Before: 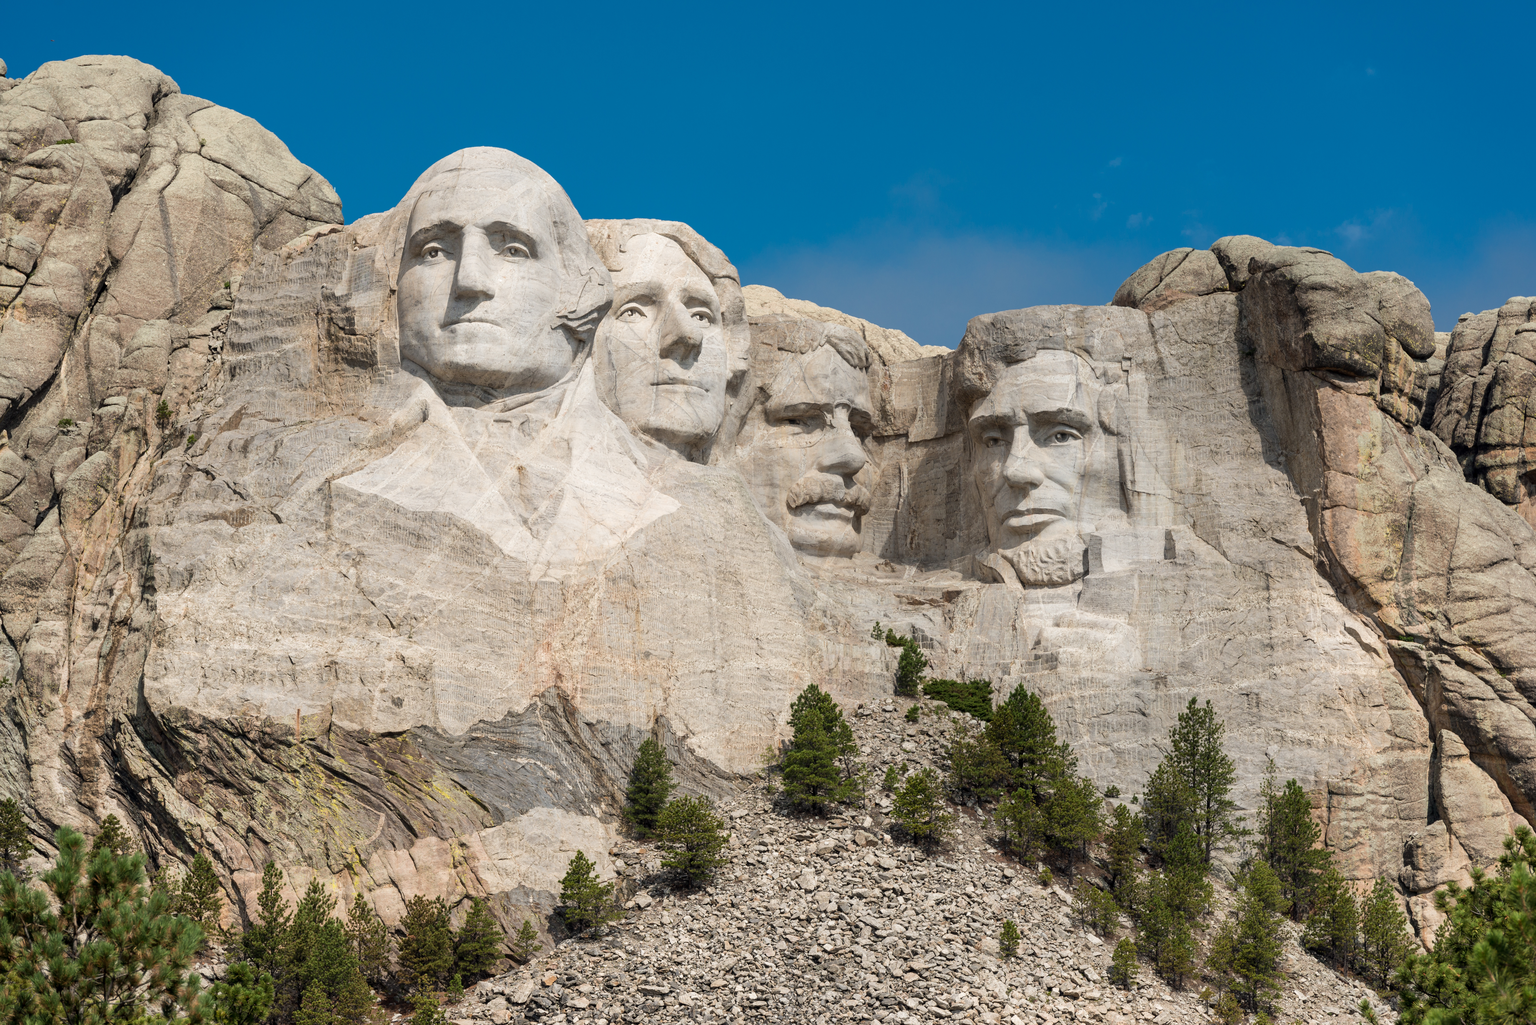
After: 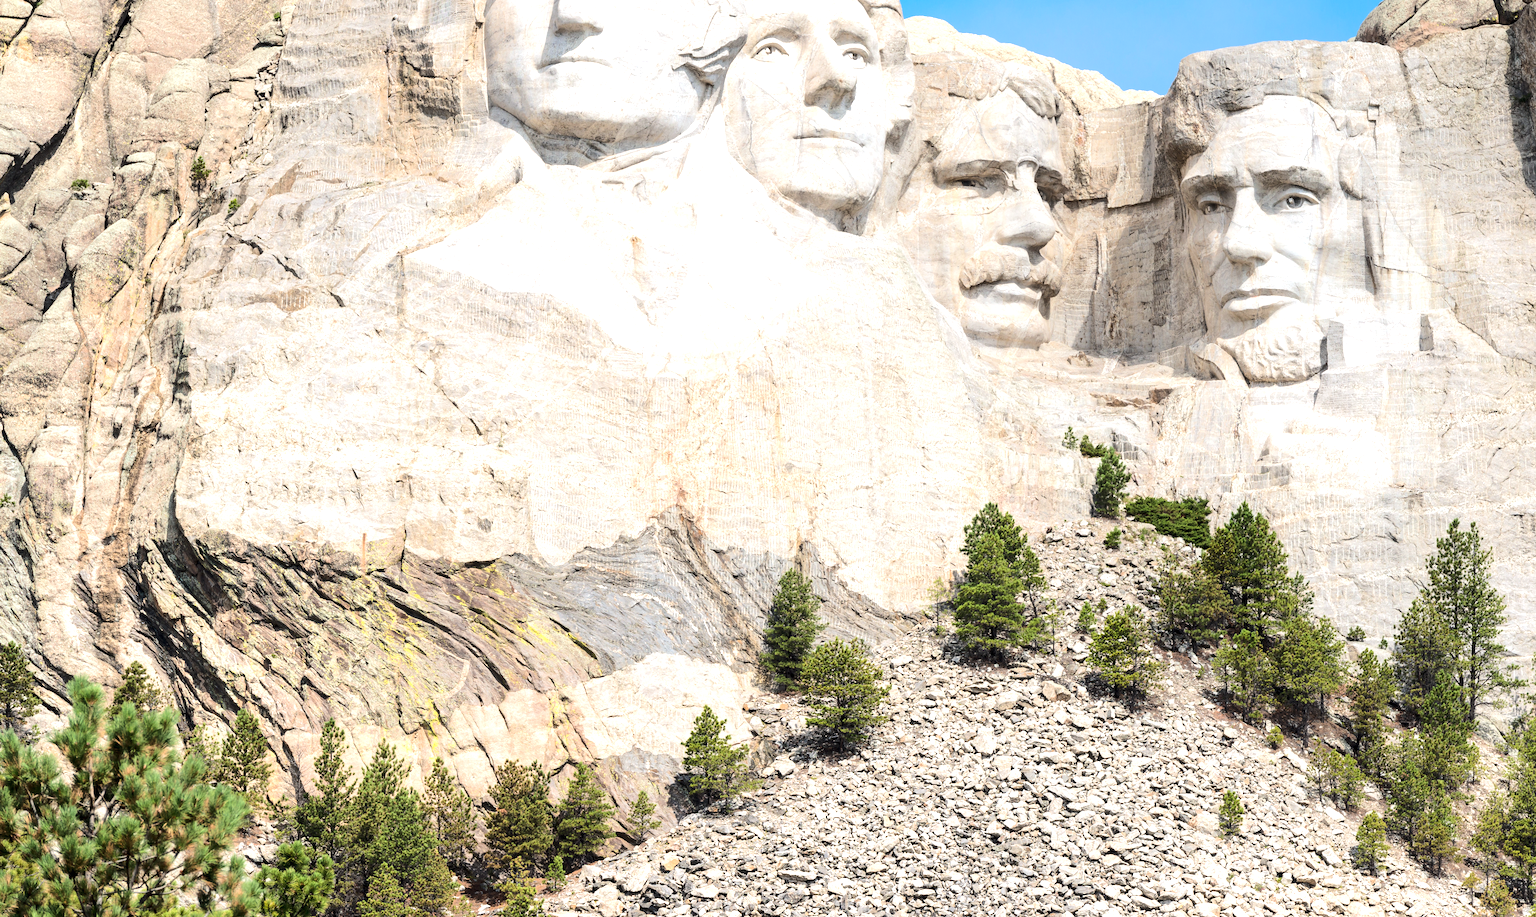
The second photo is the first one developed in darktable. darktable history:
crop: top 26.531%, right 17.959%
rgb curve: curves: ch0 [(0, 0) (0.284, 0.292) (0.505, 0.644) (1, 1)]; ch1 [(0, 0) (0.284, 0.292) (0.505, 0.644) (1, 1)]; ch2 [(0, 0) (0.284, 0.292) (0.505, 0.644) (1, 1)], compensate middle gray true
exposure: black level correction 0, exposure 0.95 EV, compensate exposure bias true, compensate highlight preservation false
white balance: red 0.976, blue 1.04
